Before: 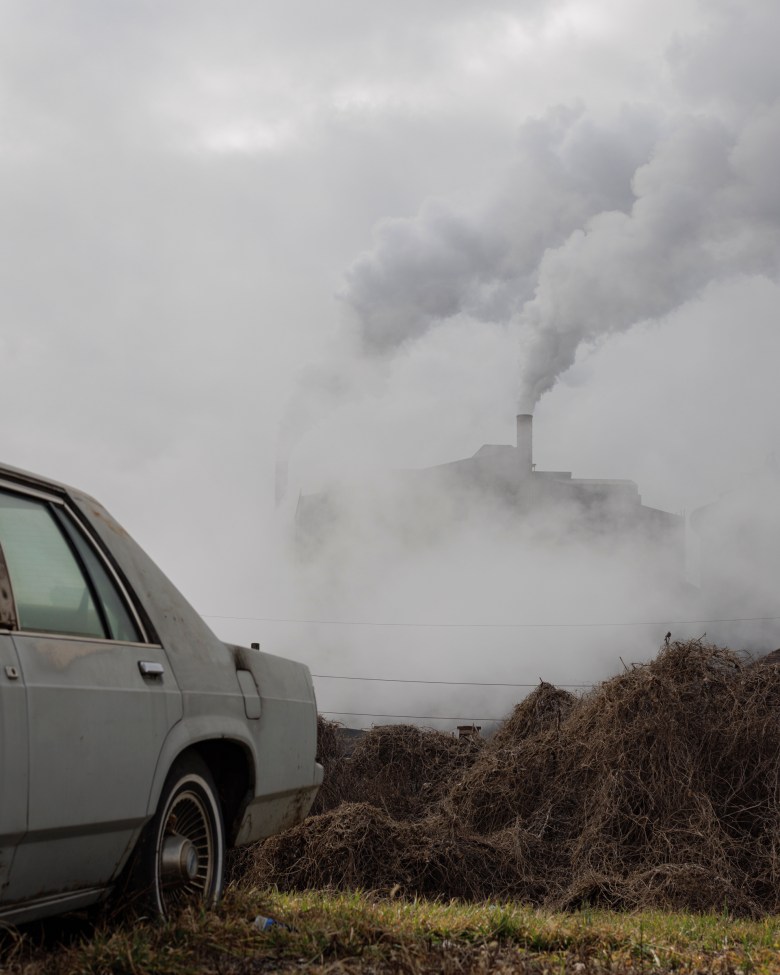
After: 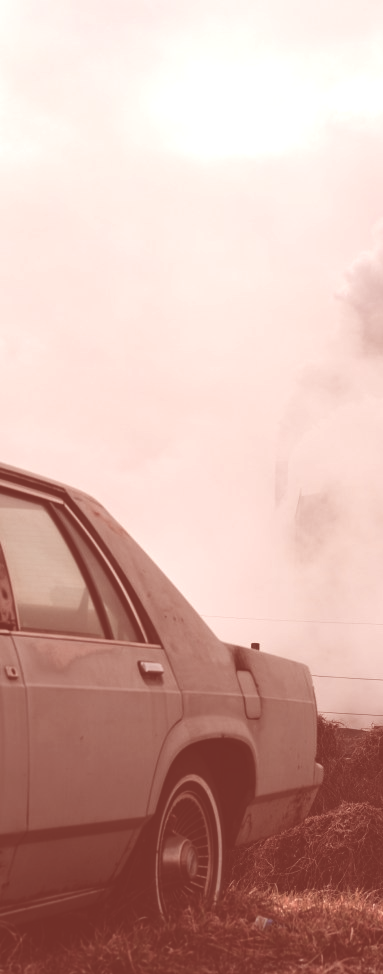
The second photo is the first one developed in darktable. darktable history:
exposure: black level correction -0.087, compensate highlight preservation false
contrast brightness saturation: contrast 0.03, brightness -0.04
color correction: highlights a* 9.03, highlights b* 8.71, shadows a* 40, shadows b* 40, saturation 0.8
tone equalizer: -8 EV -0.75 EV, -7 EV -0.7 EV, -6 EV -0.6 EV, -5 EV -0.4 EV, -3 EV 0.4 EV, -2 EV 0.6 EV, -1 EV 0.7 EV, +0 EV 0.75 EV, edges refinement/feathering 500, mask exposure compensation -1.57 EV, preserve details no
color zones: curves: ch2 [(0, 0.488) (0.143, 0.417) (0.286, 0.212) (0.429, 0.179) (0.571, 0.154) (0.714, 0.415) (0.857, 0.495) (1, 0.488)]
crop and rotate: left 0%, top 0%, right 50.845%
